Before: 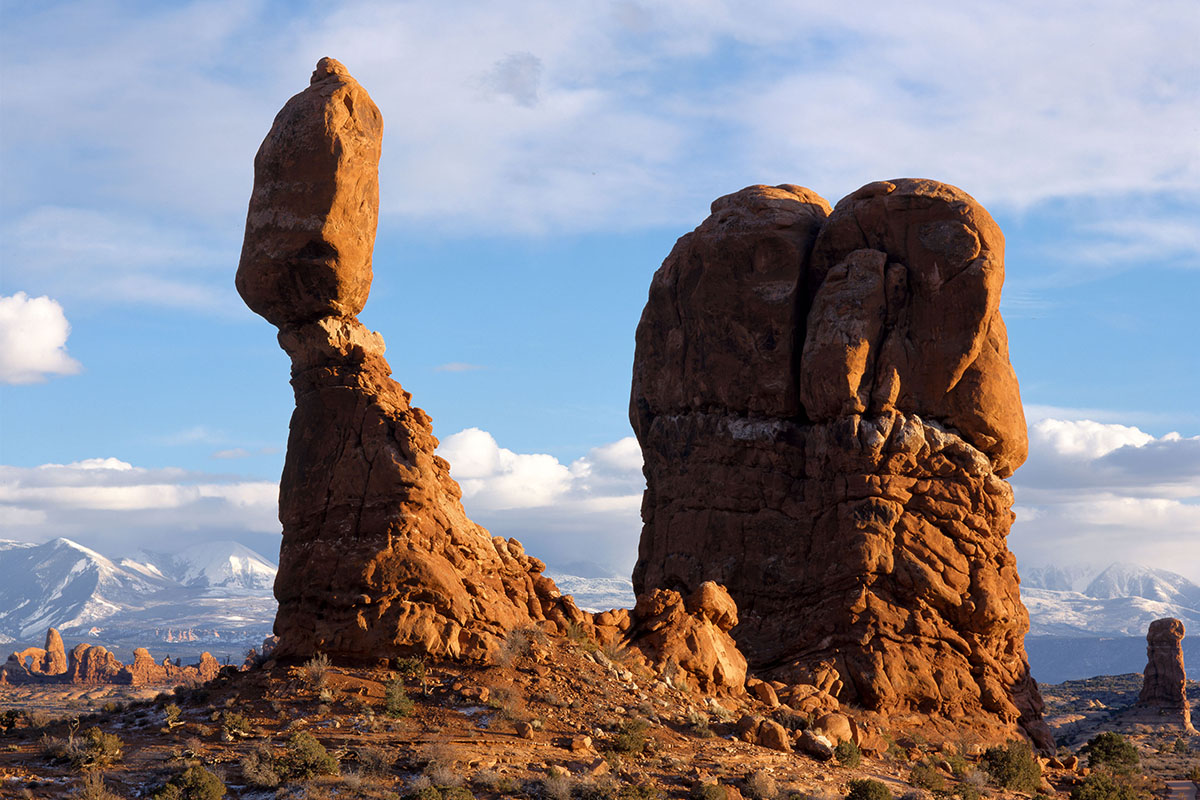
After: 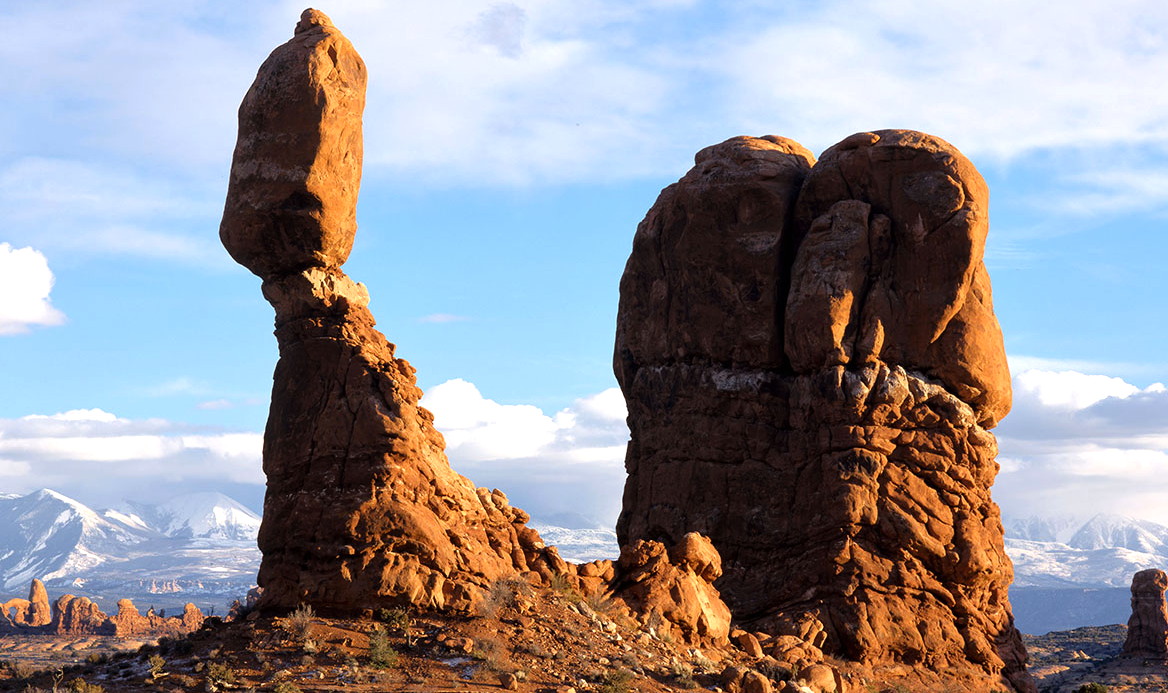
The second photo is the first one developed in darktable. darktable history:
crop: left 1.362%, top 6.172%, right 1.284%, bottom 7.159%
tone equalizer: -8 EV -0.415 EV, -7 EV -0.382 EV, -6 EV -0.319 EV, -5 EV -0.198 EV, -3 EV 0.197 EV, -2 EV 0.329 EV, -1 EV 0.415 EV, +0 EV 0.446 EV
